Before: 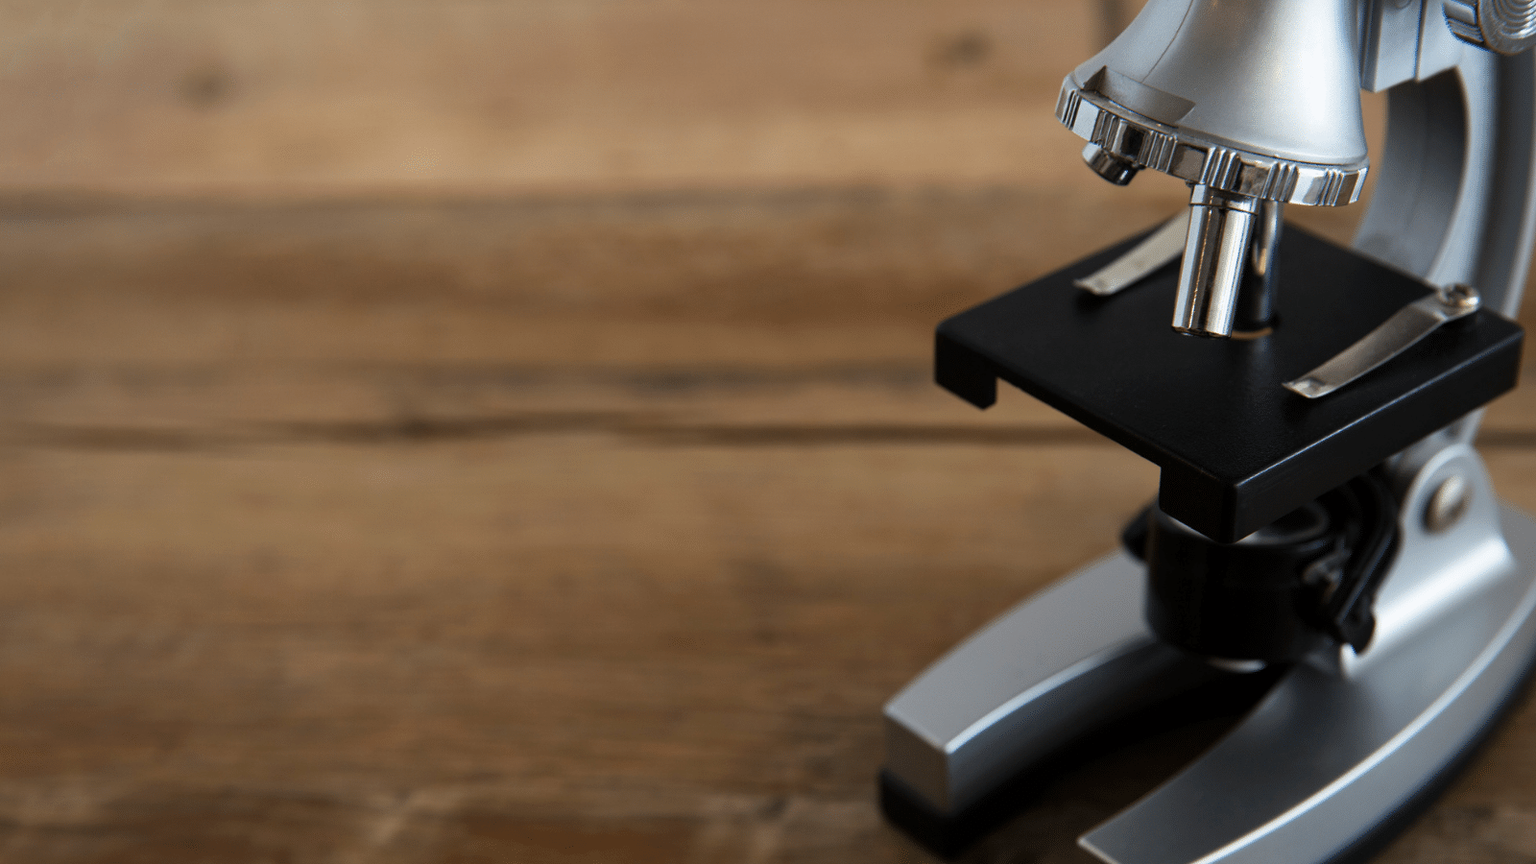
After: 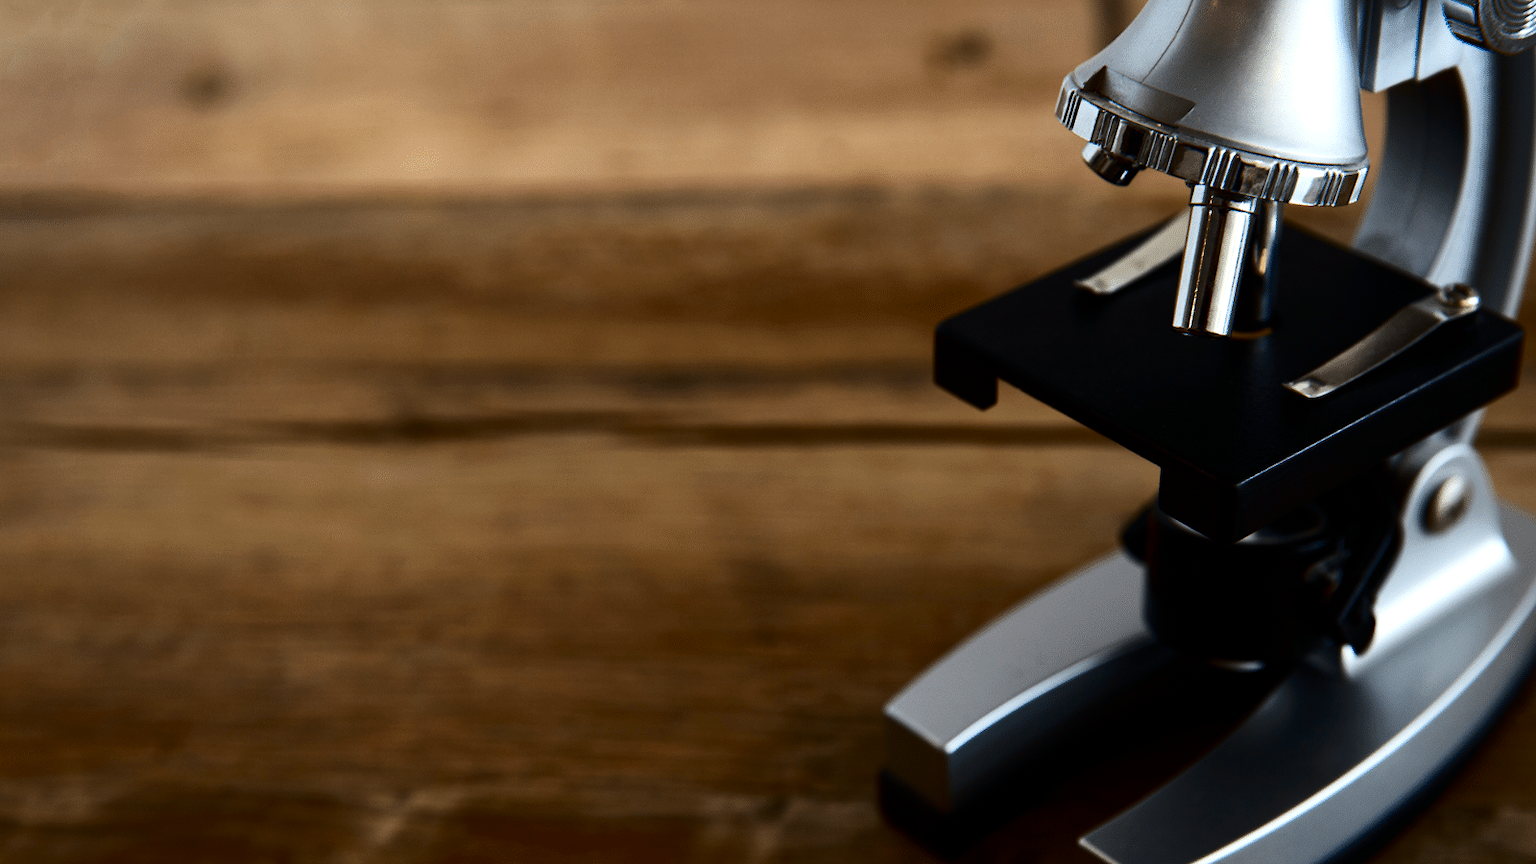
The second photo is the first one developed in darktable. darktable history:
contrast brightness saturation: contrast 0.24, brightness -0.24, saturation 0.14
exposure: exposure 0.3 EV, compensate highlight preservation false
